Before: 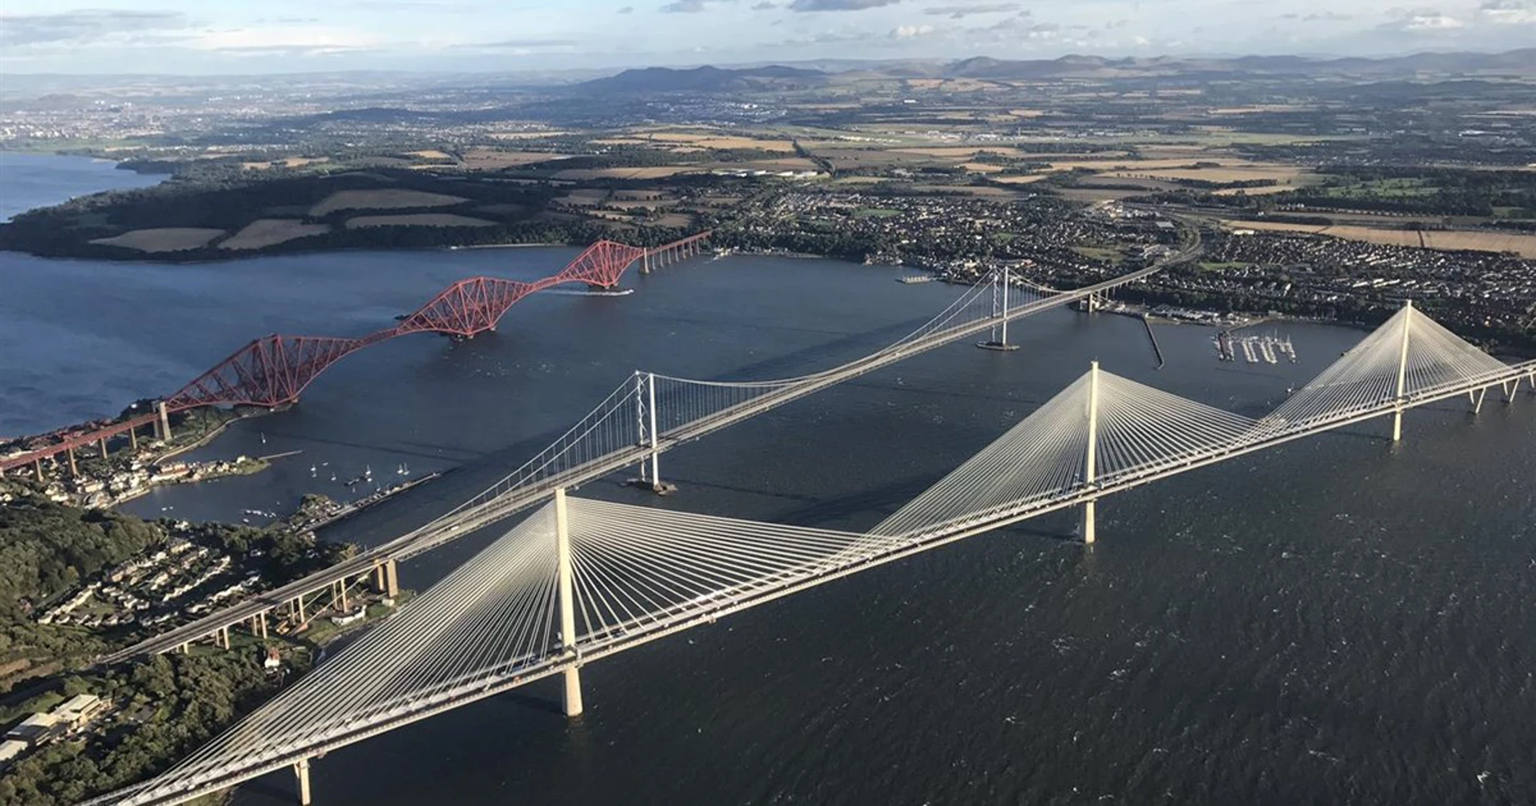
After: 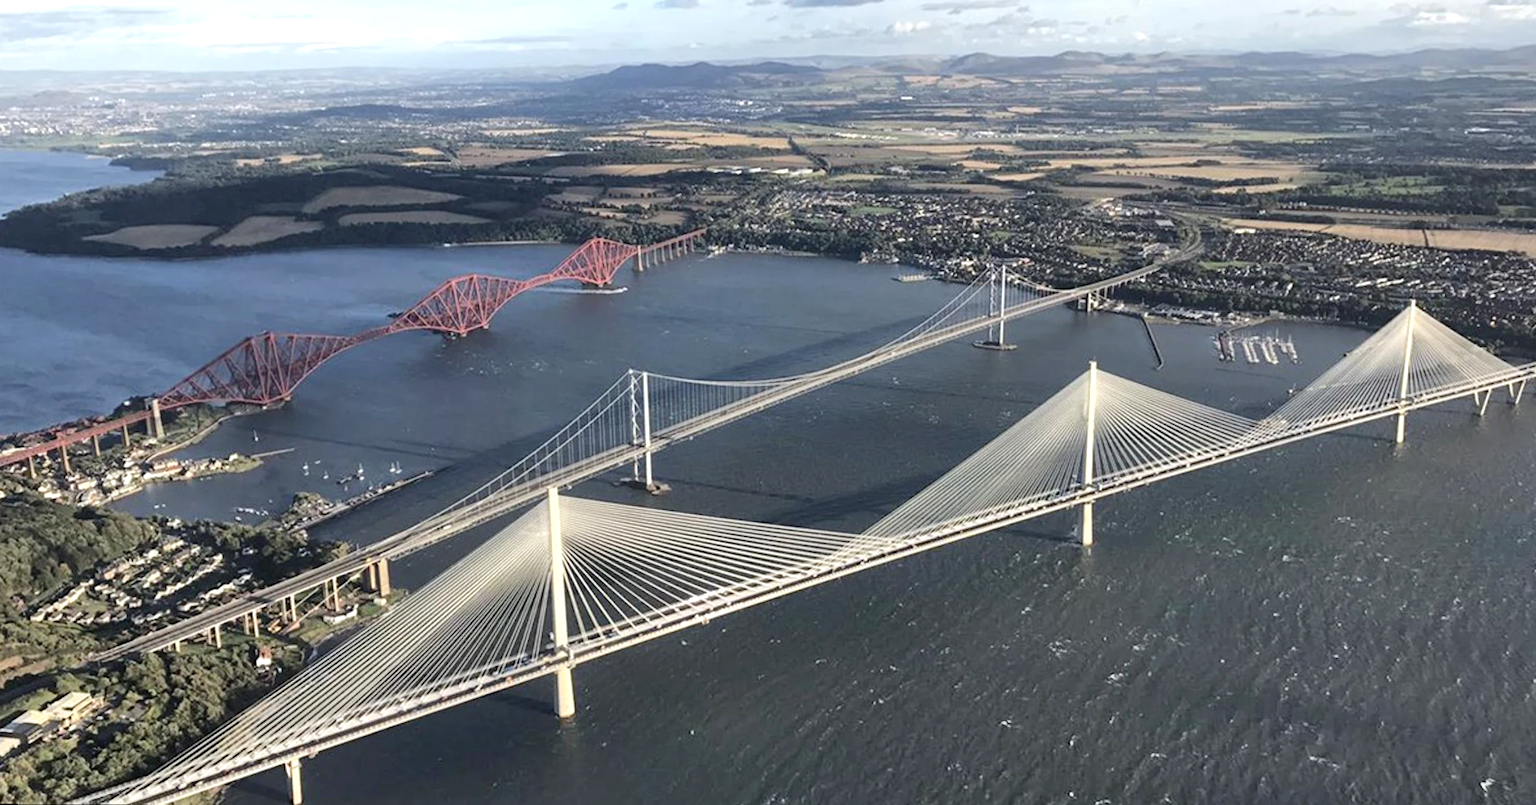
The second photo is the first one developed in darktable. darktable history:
rotate and perspective: rotation 0.192°, lens shift (horizontal) -0.015, crop left 0.005, crop right 0.996, crop top 0.006, crop bottom 0.99
shadows and highlights: radius 110.86, shadows 51.09, white point adjustment 9.16, highlights -4.17, highlights color adjustment 32.2%, soften with gaussian
